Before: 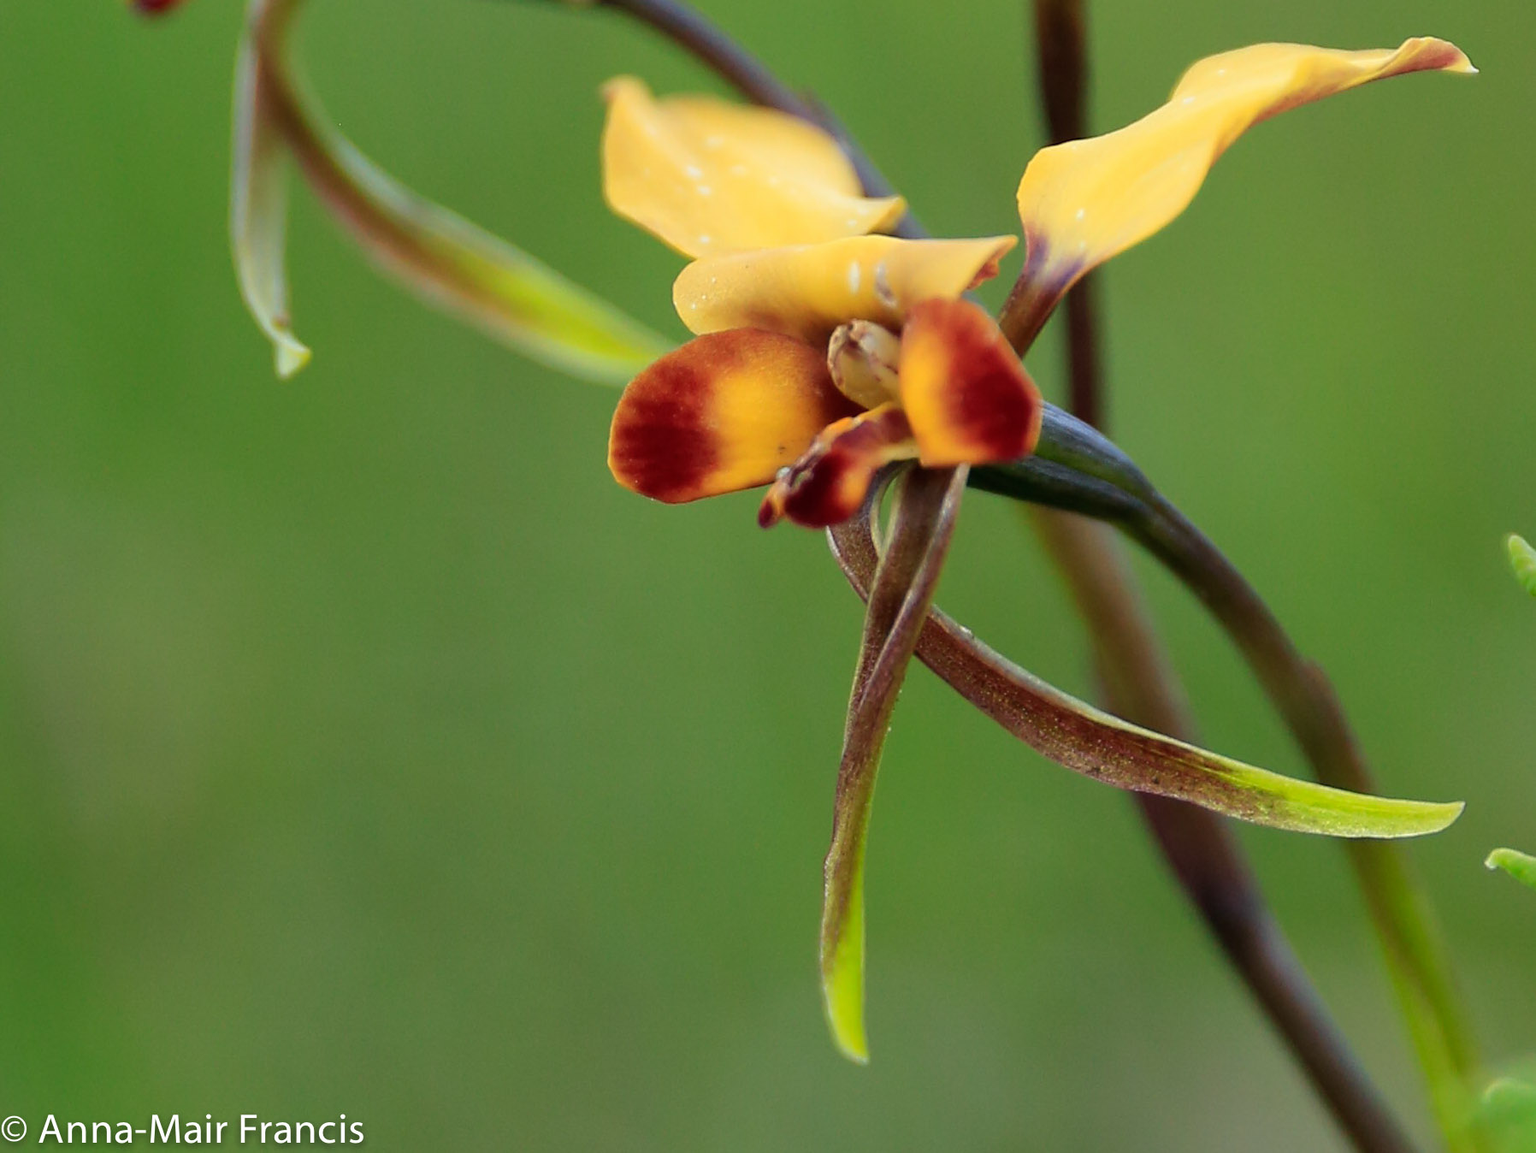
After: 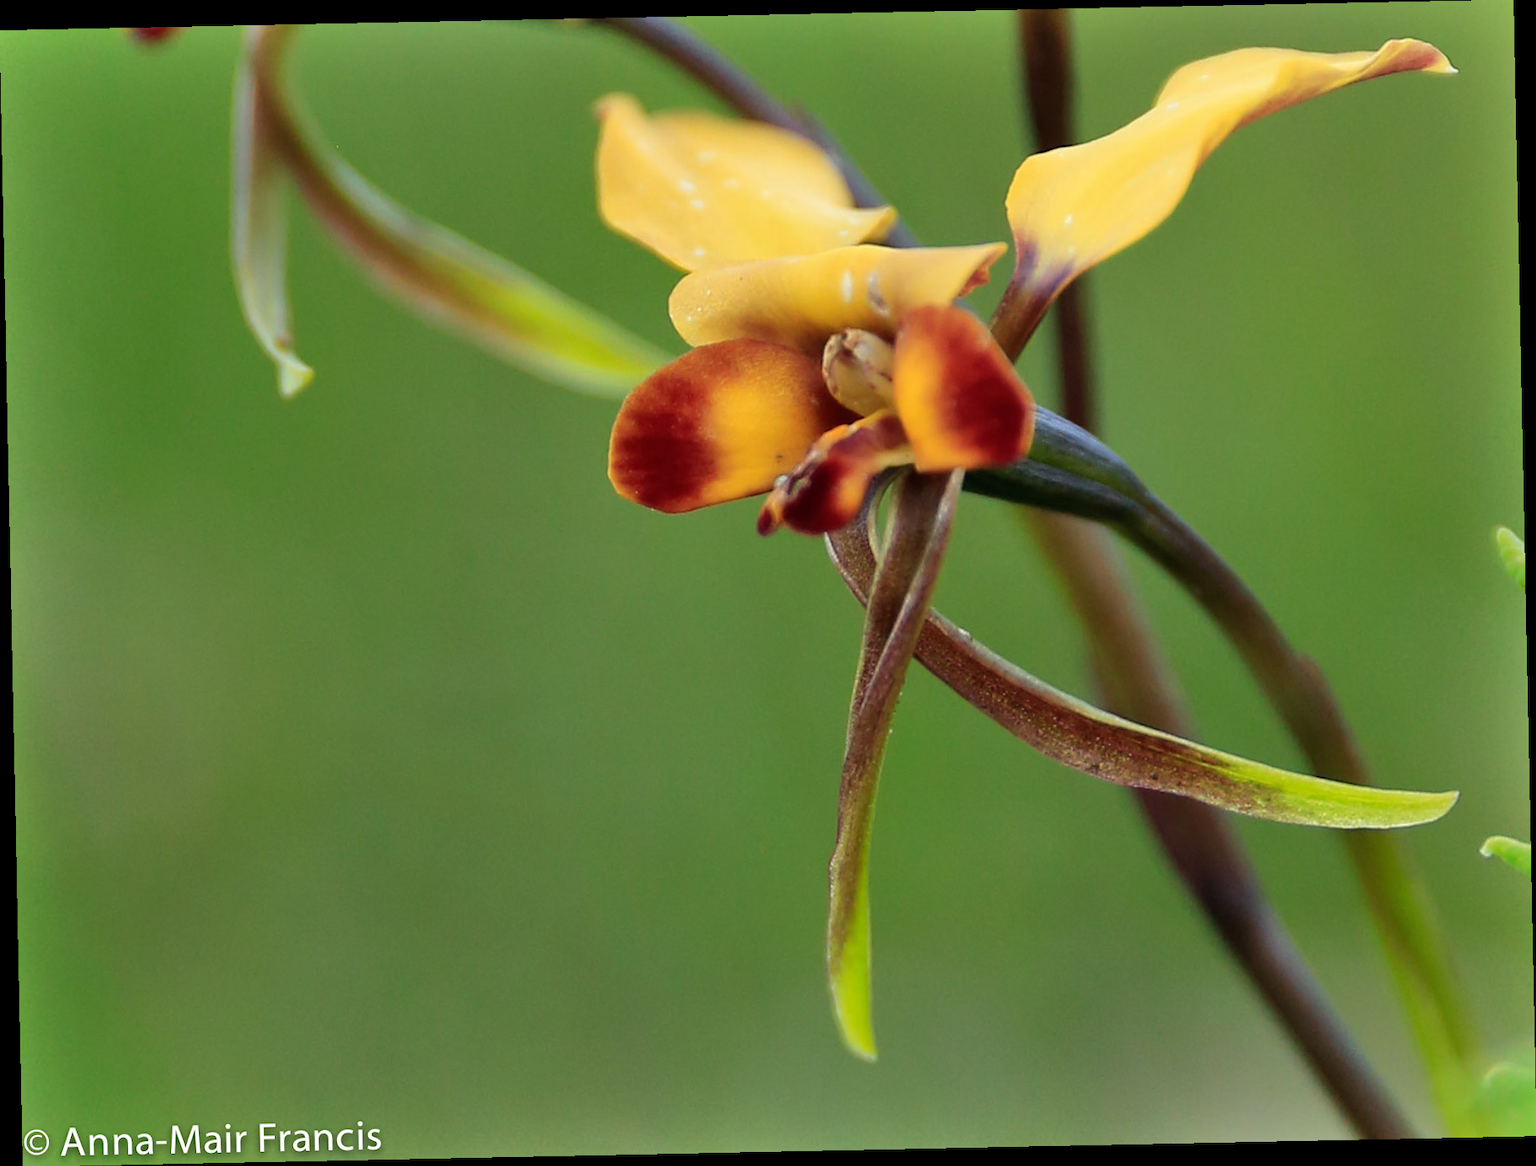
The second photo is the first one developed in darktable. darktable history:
rotate and perspective: rotation -1.17°, automatic cropping off
shadows and highlights: low approximation 0.01, soften with gaussian
